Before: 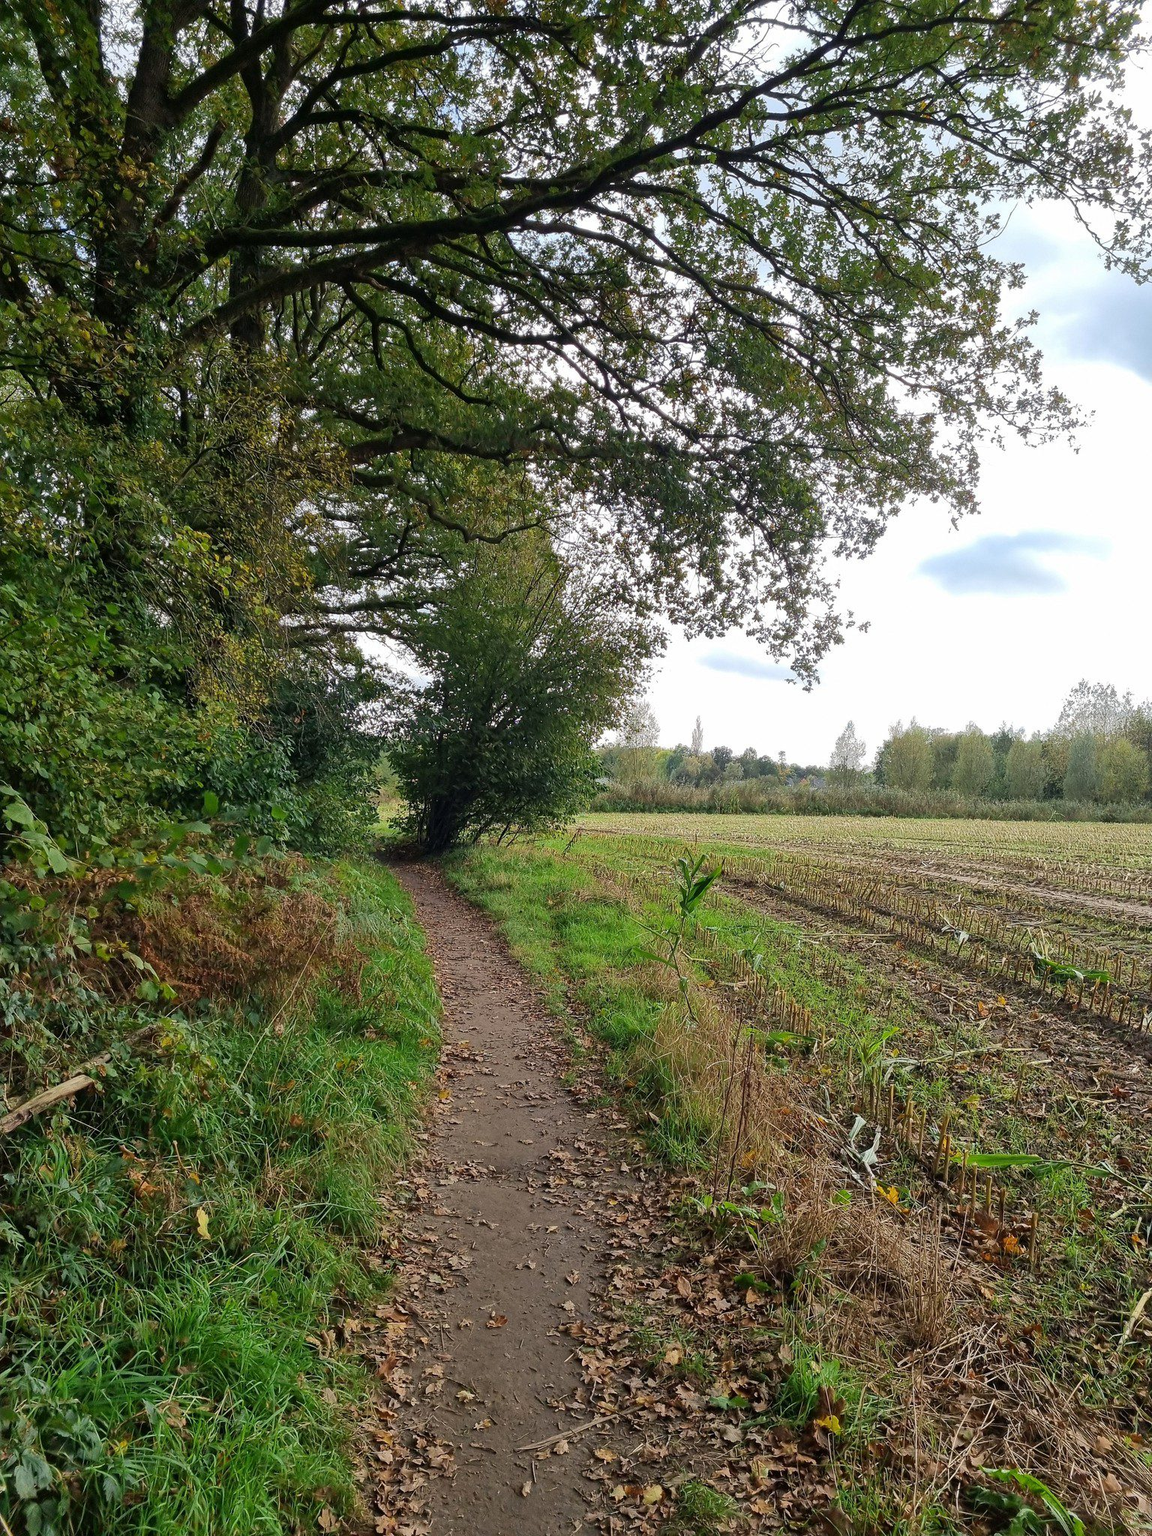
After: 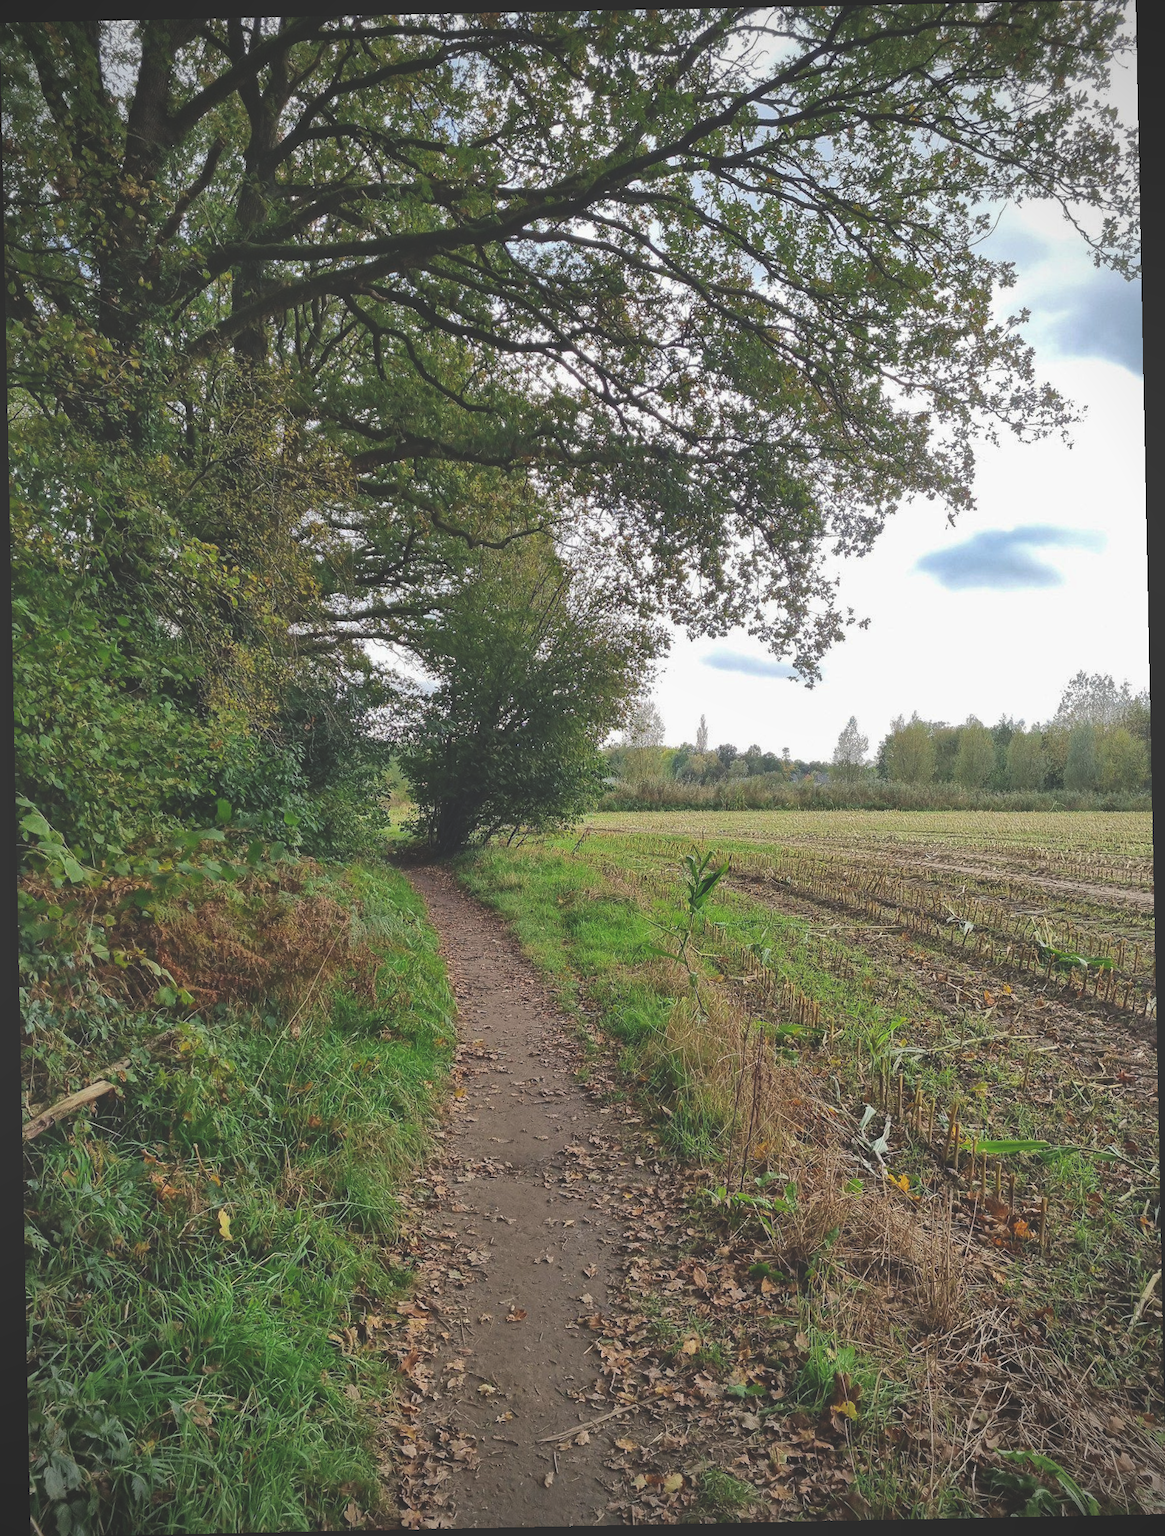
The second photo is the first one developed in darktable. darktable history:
exposure: black level correction -0.023, exposure -0.039 EV, compensate highlight preservation false
shadows and highlights: on, module defaults
rotate and perspective: rotation -1.17°, automatic cropping off
vignetting: on, module defaults
